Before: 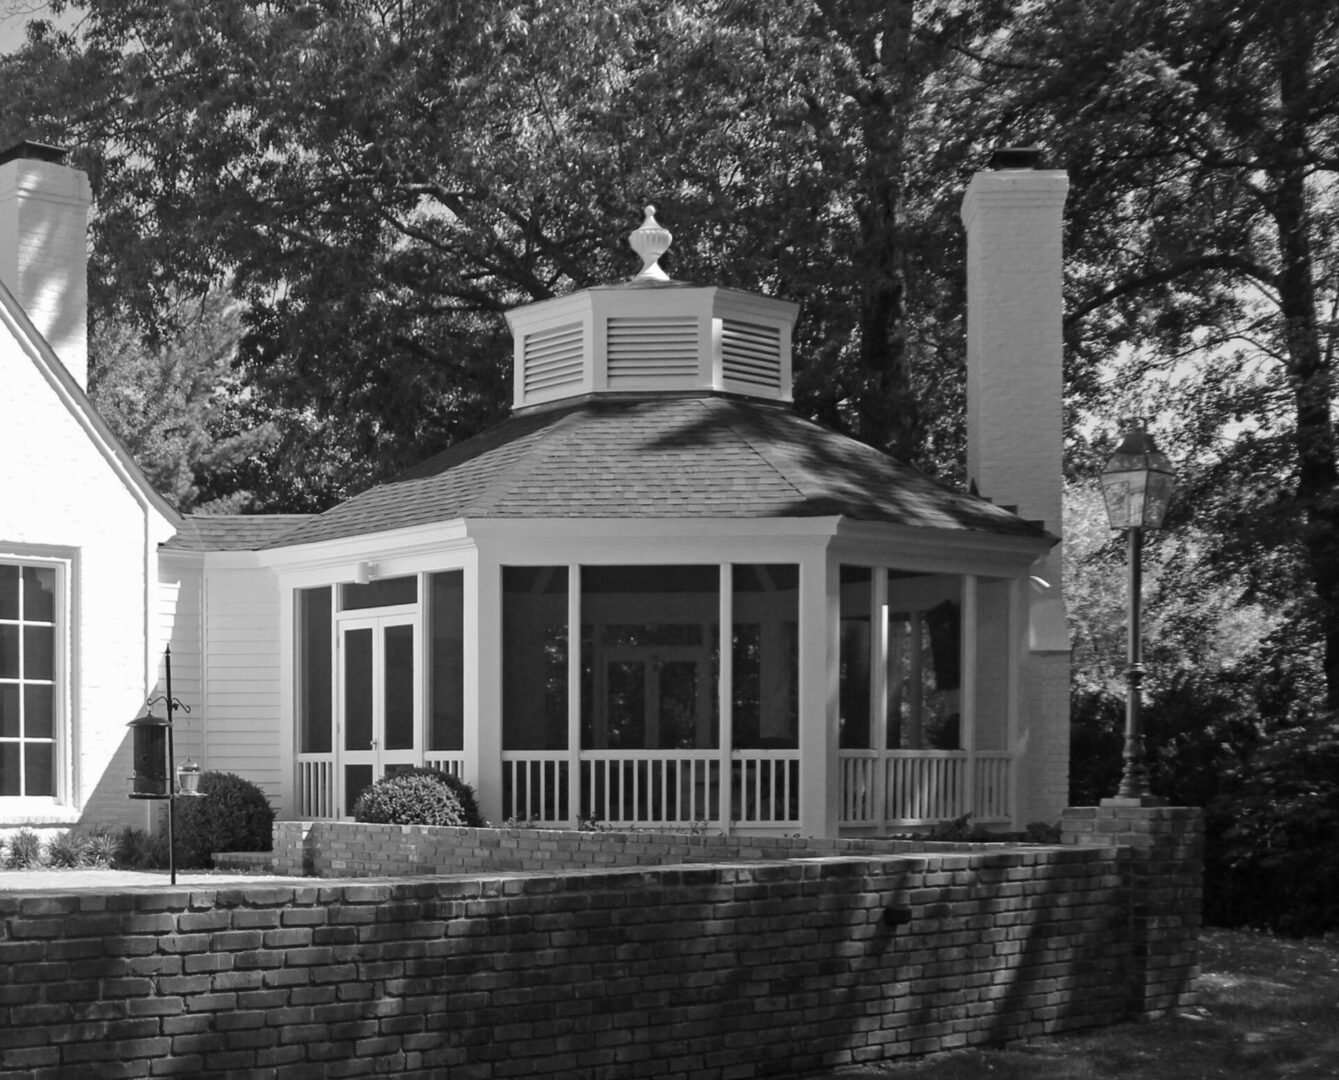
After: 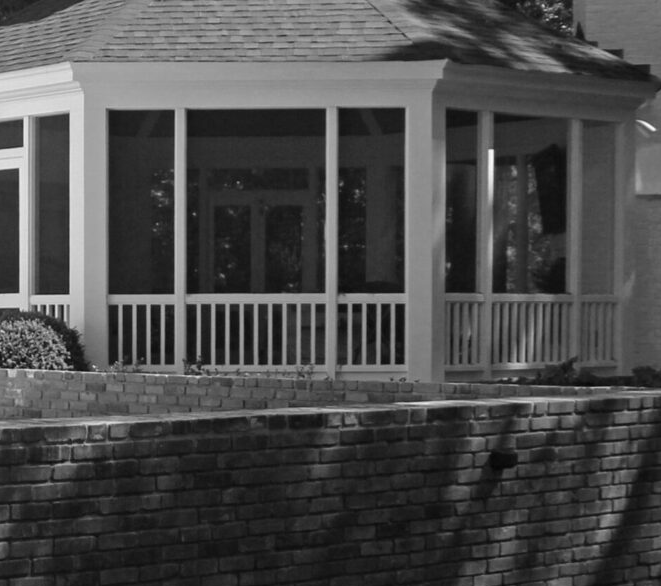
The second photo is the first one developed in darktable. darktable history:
crop: left 29.458%, top 42.245%, right 21.163%, bottom 3.477%
